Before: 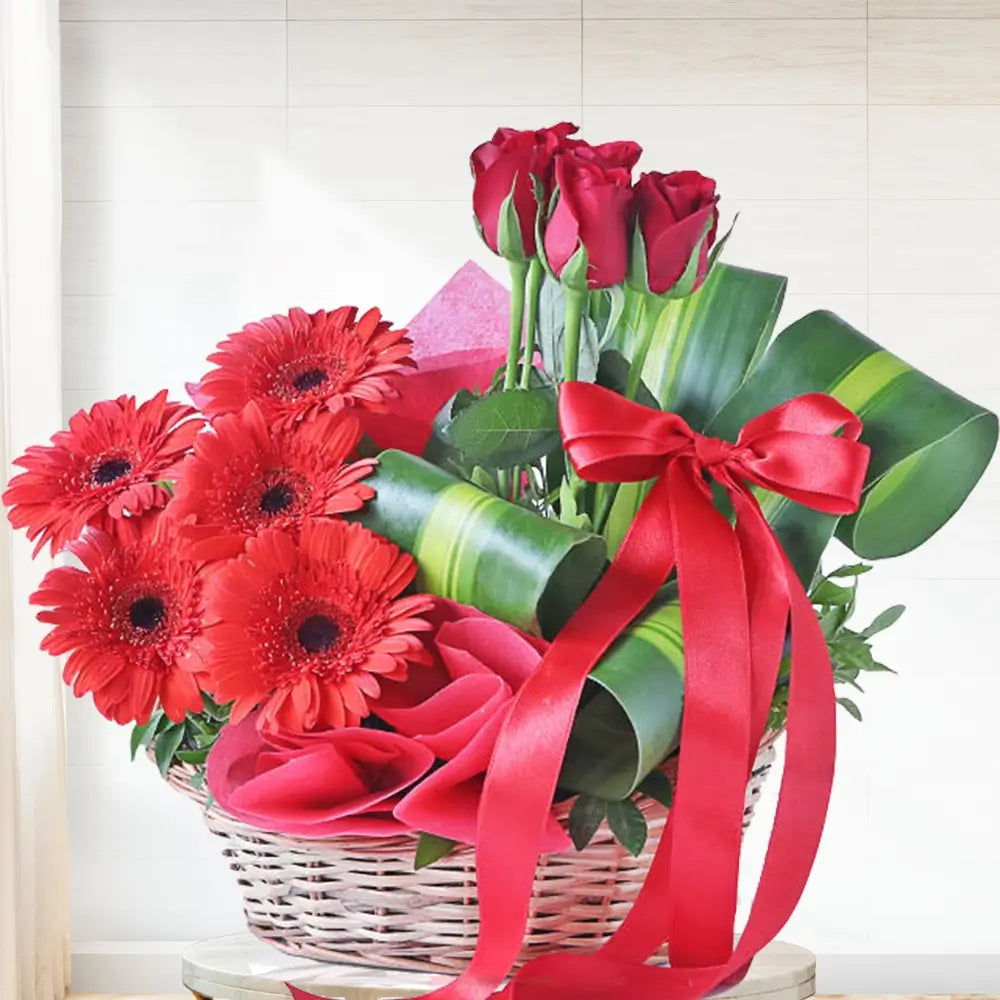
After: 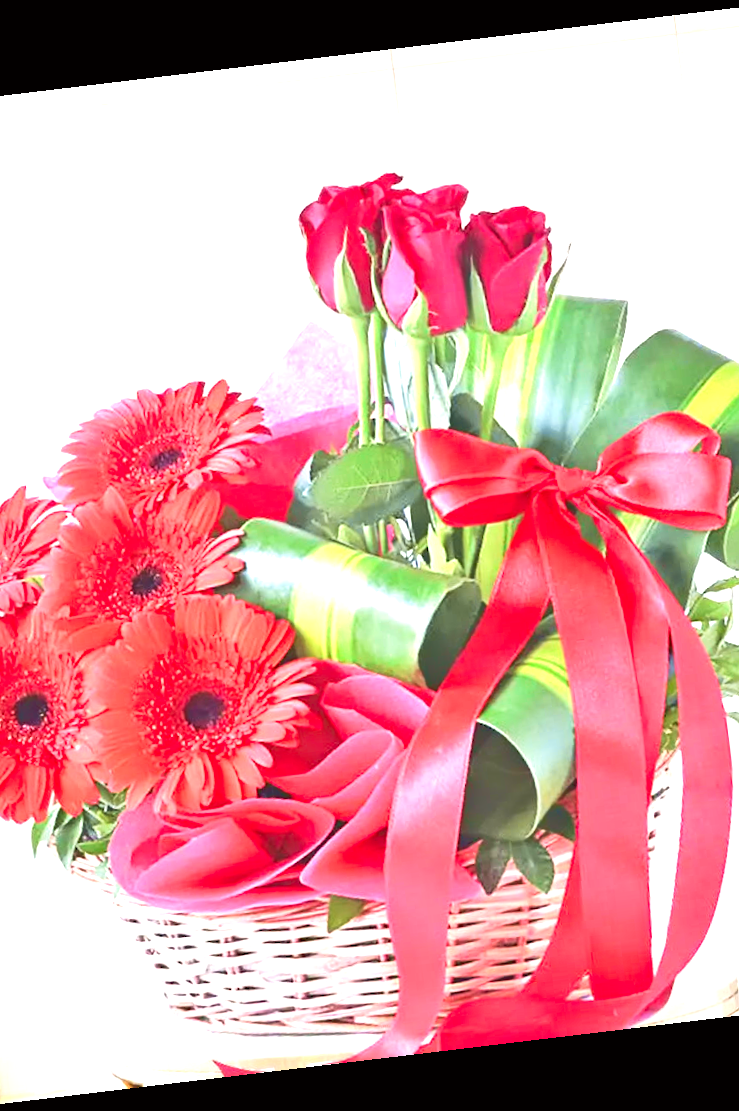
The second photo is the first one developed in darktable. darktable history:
tone equalizer: -8 EV -0.528 EV, -7 EV -0.319 EV, -6 EV -0.083 EV, -5 EV 0.413 EV, -4 EV 0.985 EV, -3 EV 0.791 EV, -2 EV -0.01 EV, -1 EV 0.14 EV, +0 EV -0.012 EV, smoothing 1
rotate and perspective: rotation -6.83°, automatic cropping off
exposure: black level correction 0, exposure 1.45 EV, compensate exposure bias true, compensate highlight preservation false
tone curve: curves: ch0 [(0.013, 0) (0.061, 0.068) (0.239, 0.256) (0.502, 0.505) (0.683, 0.676) (0.761, 0.773) (0.858, 0.858) (0.987, 0.945)]; ch1 [(0, 0) (0.172, 0.123) (0.304, 0.288) (0.414, 0.44) (0.472, 0.473) (0.502, 0.508) (0.521, 0.528) (0.583, 0.595) (0.654, 0.673) (0.728, 0.761) (1, 1)]; ch2 [(0, 0) (0.411, 0.424) (0.485, 0.476) (0.502, 0.502) (0.553, 0.557) (0.57, 0.576) (1, 1)], color space Lab, independent channels, preserve colors none
crop: left 16.899%, right 16.556%
velvia: on, module defaults
